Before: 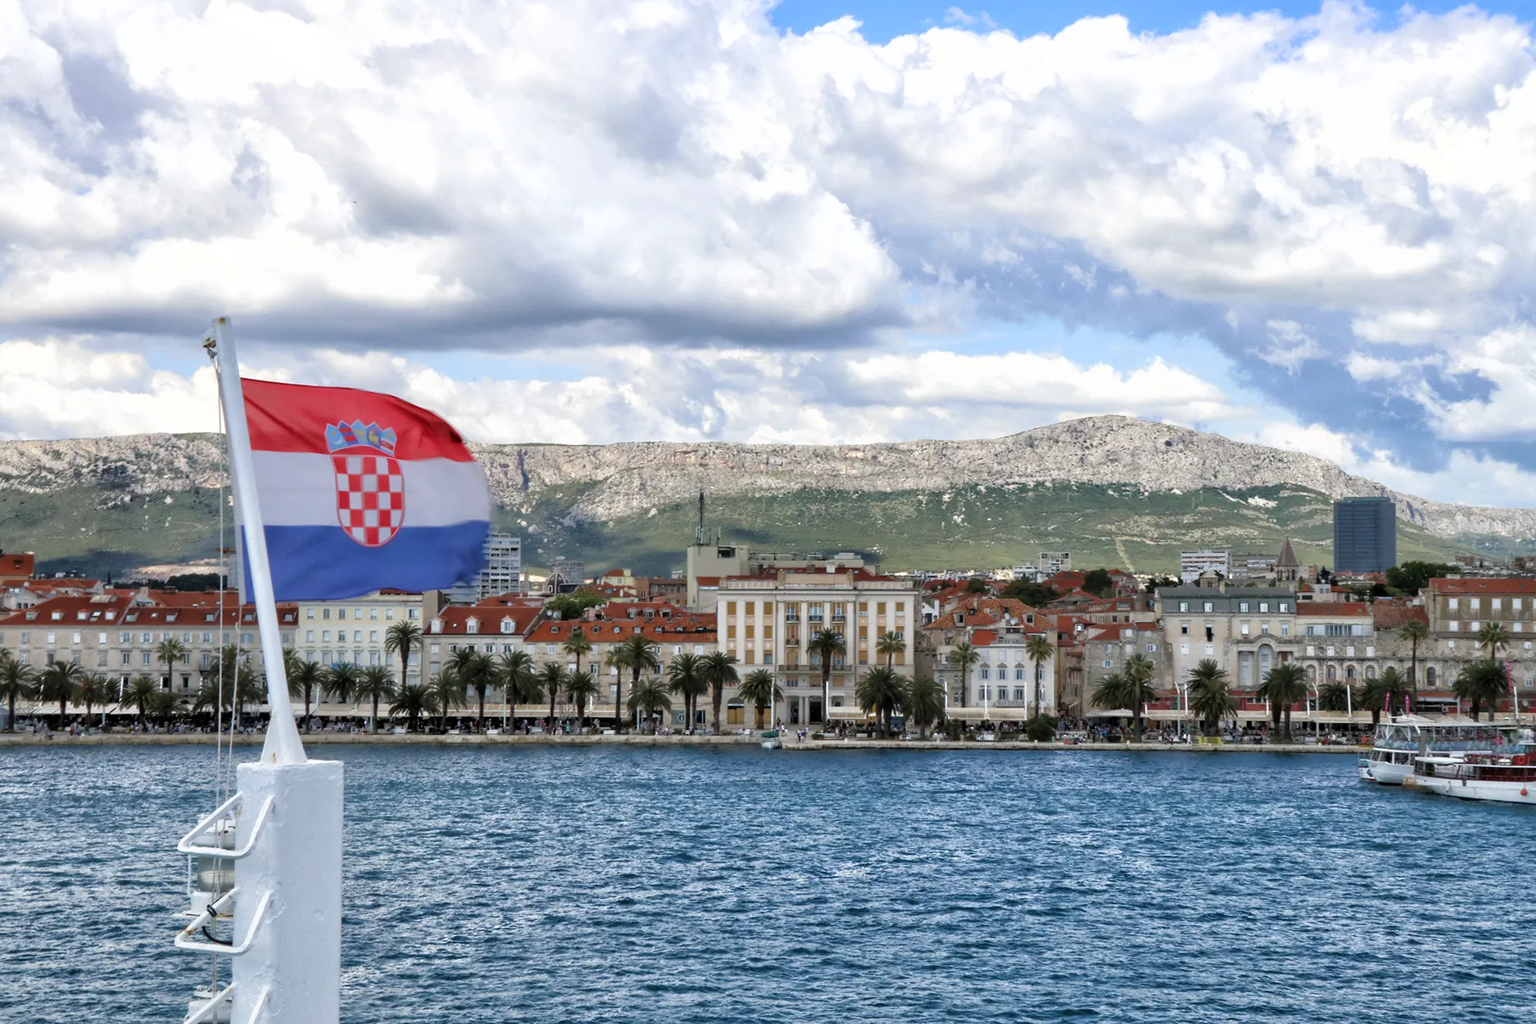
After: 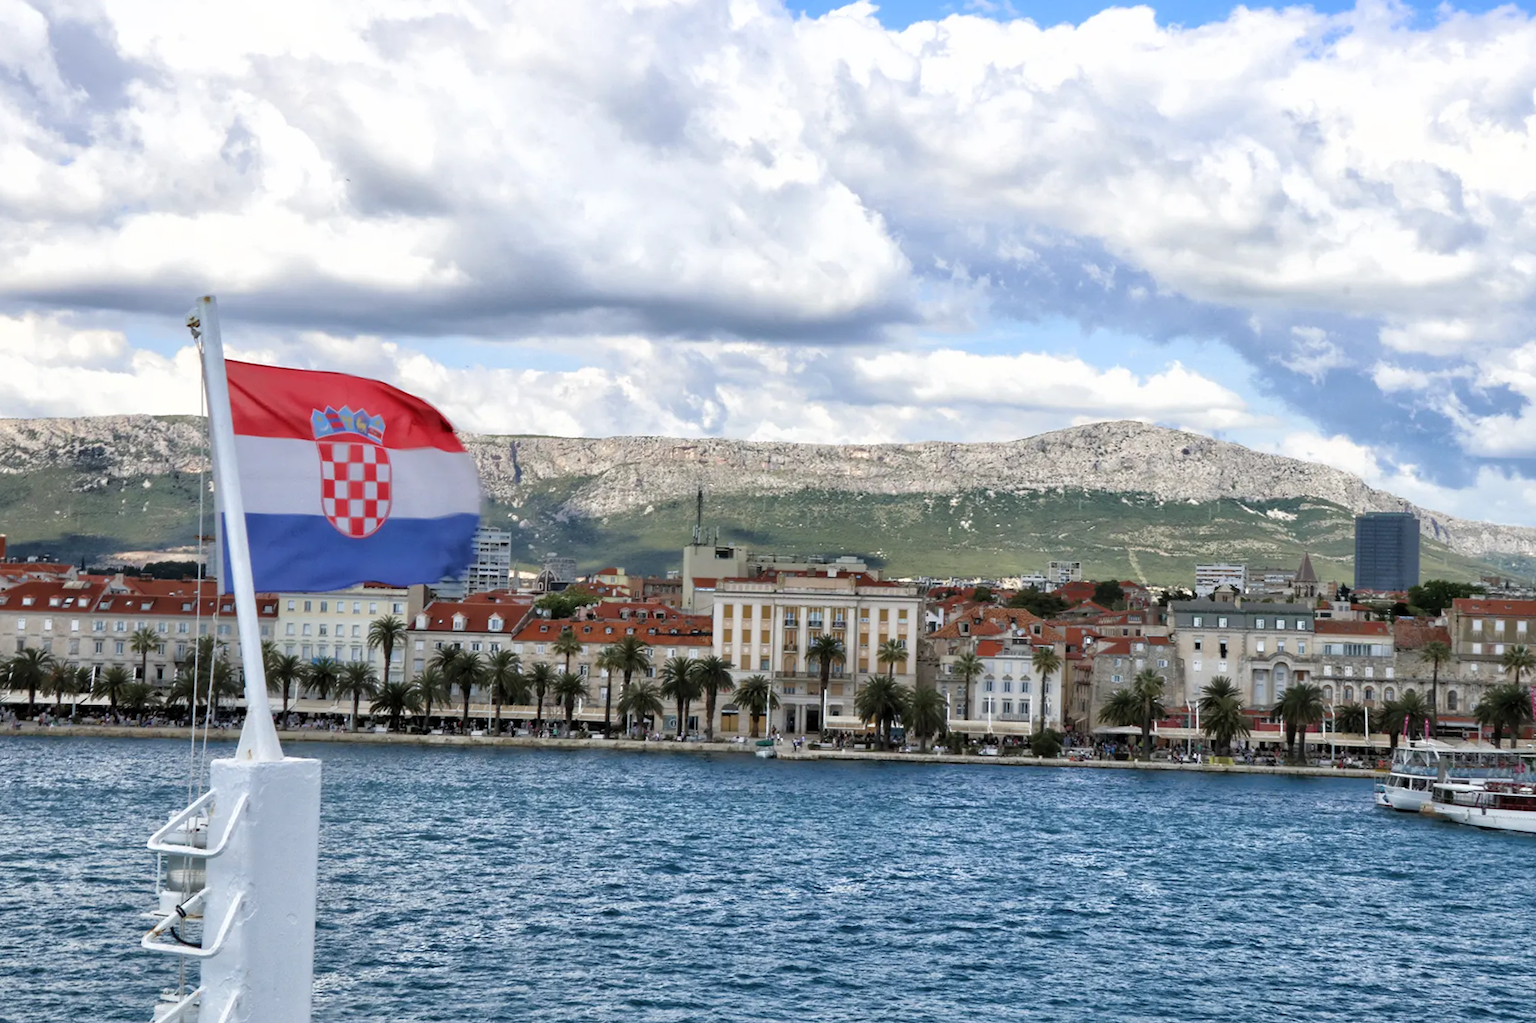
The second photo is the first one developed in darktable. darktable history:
crop and rotate: angle -1.45°
